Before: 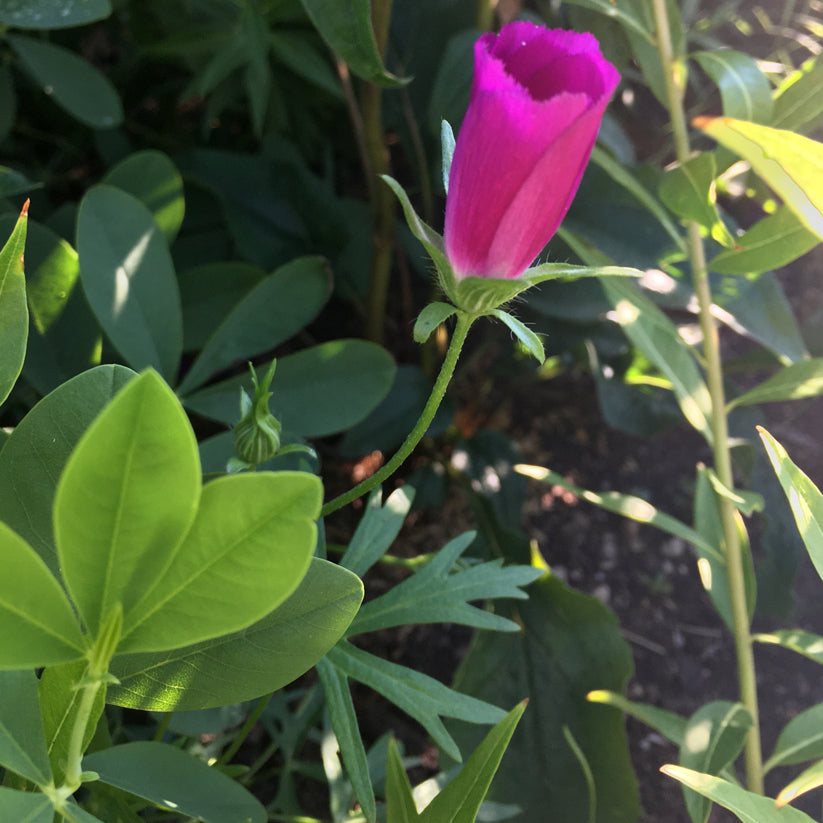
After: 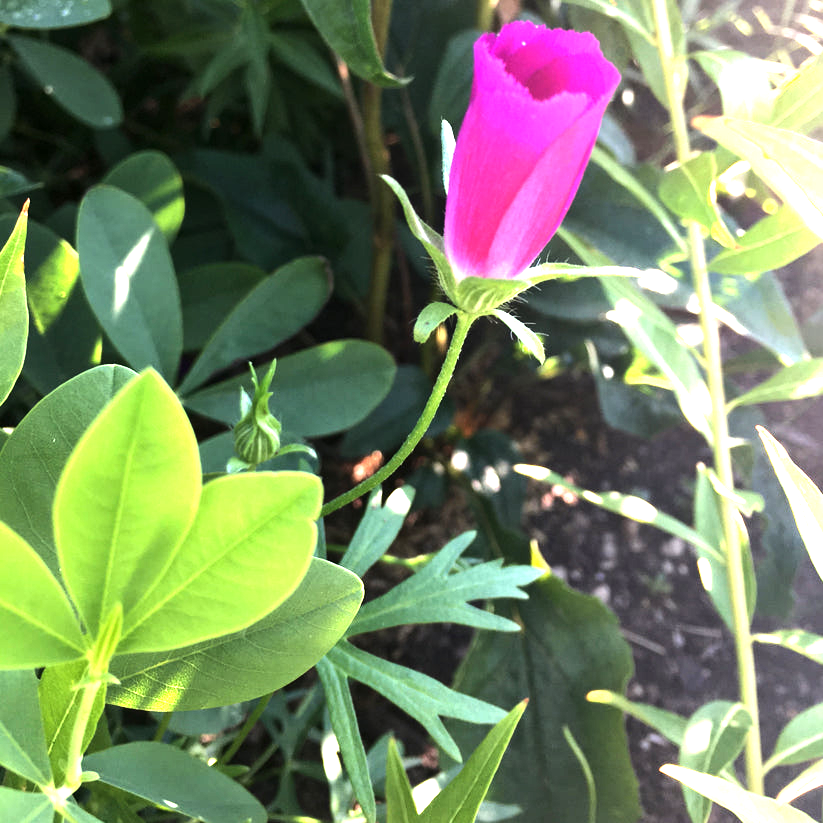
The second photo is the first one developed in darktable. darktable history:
exposure: exposure 1.2 EV, compensate highlight preservation false
tone equalizer: -8 EV -0.75 EV, -7 EV -0.7 EV, -6 EV -0.6 EV, -5 EV -0.4 EV, -3 EV 0.4 EV, -2 EV 0.6 EV, -1 EV 0.7 EV, +0 EV 0.75 EV, edges refinement/feathering 500, mask exposure compensation -1.57 EV, preserve details no
